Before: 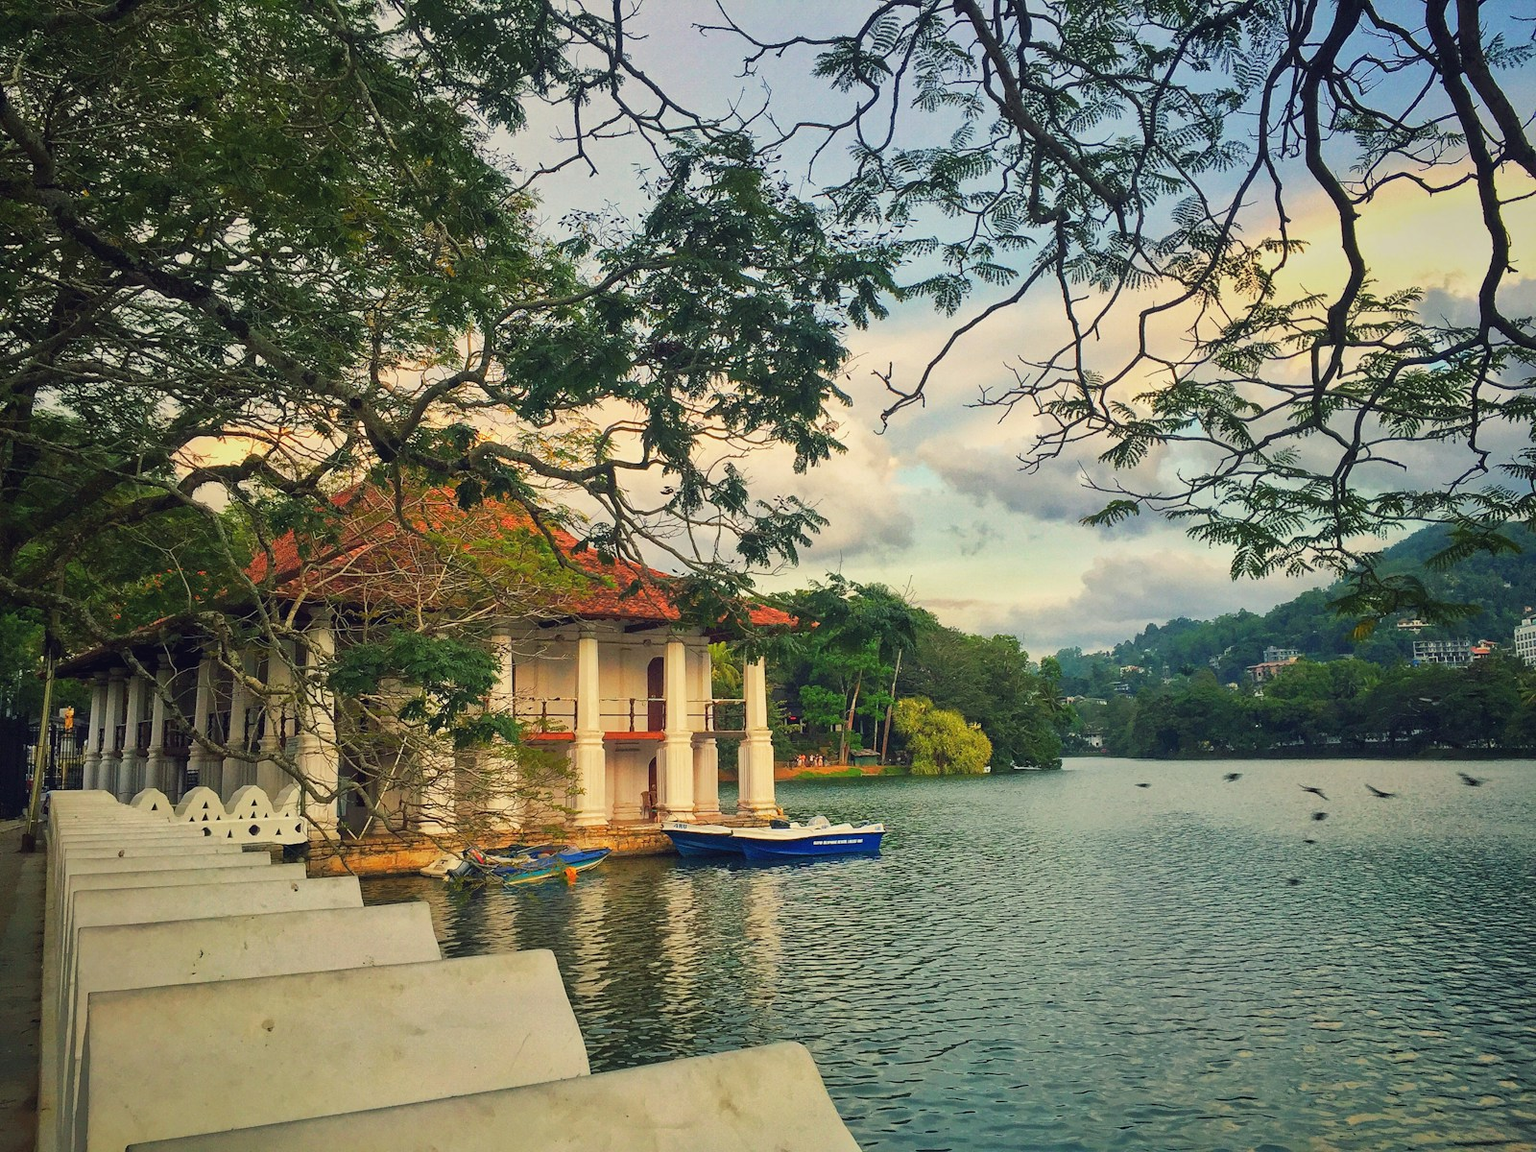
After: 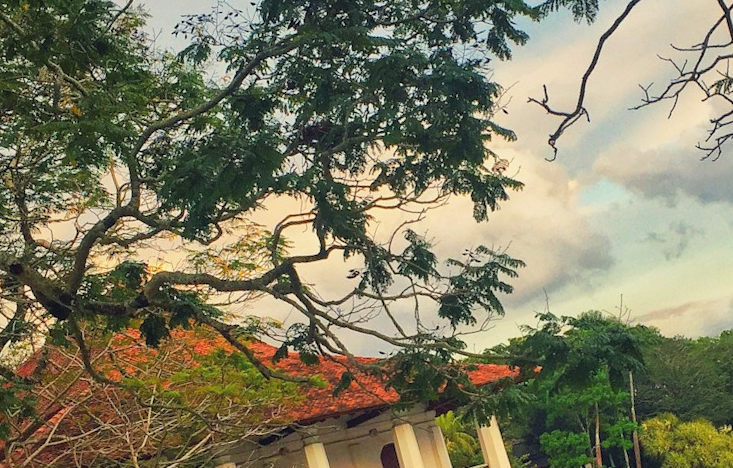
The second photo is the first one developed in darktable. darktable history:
crop: left 17.835%, top 7.675%, right 32.881%, bottom 32.213%
rotate and perspective: rotation -14.8°, crop left 0.1, crop right 0.903, crop top 0.25, crop bottom 0.748
